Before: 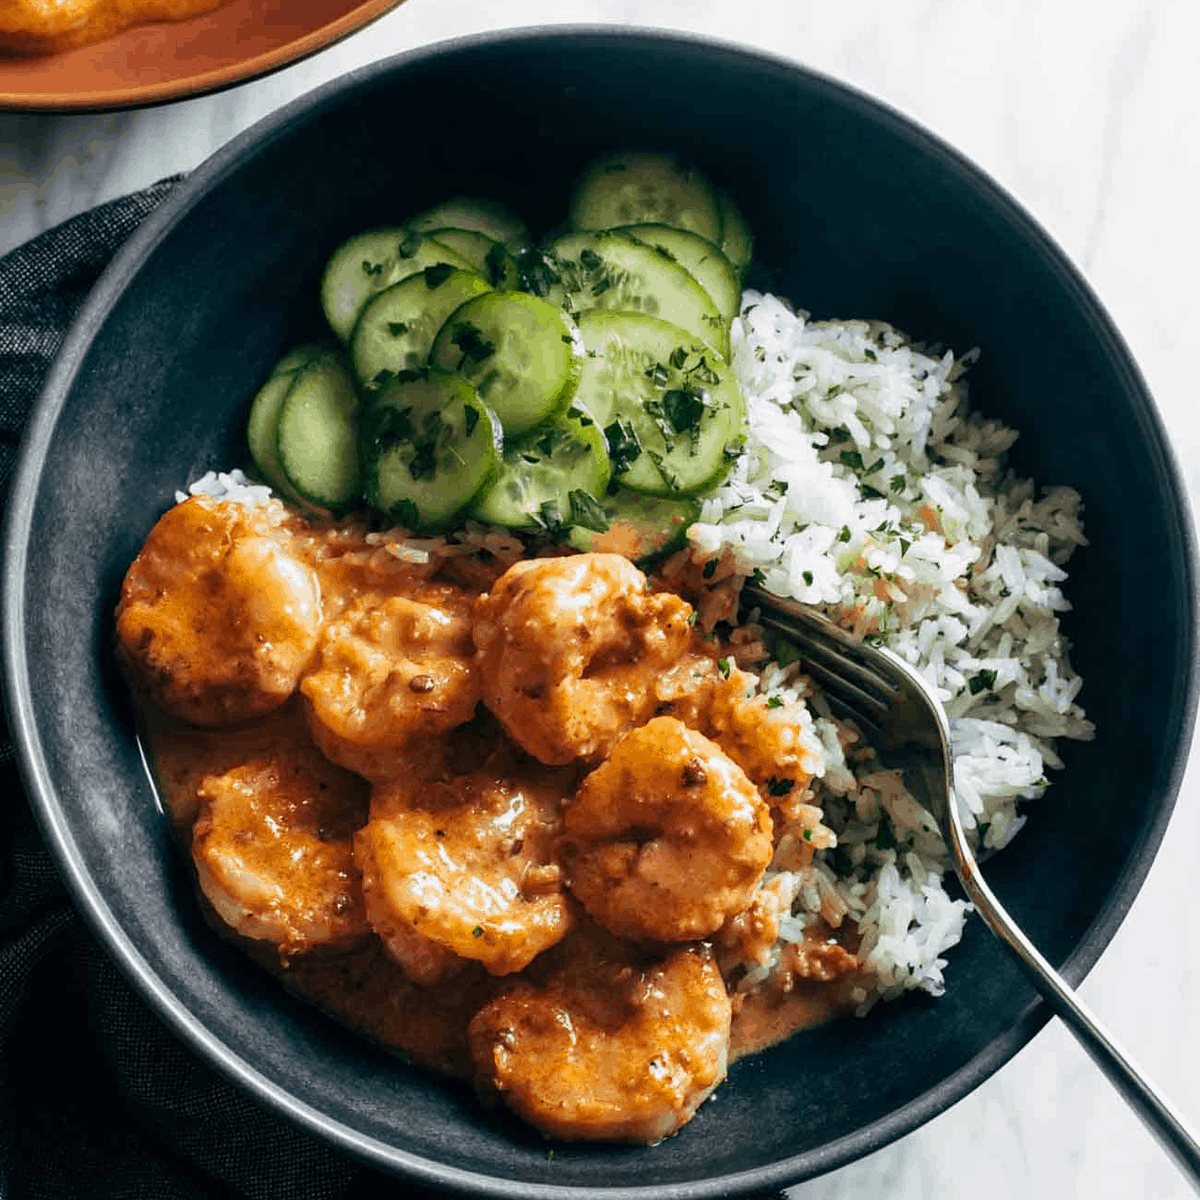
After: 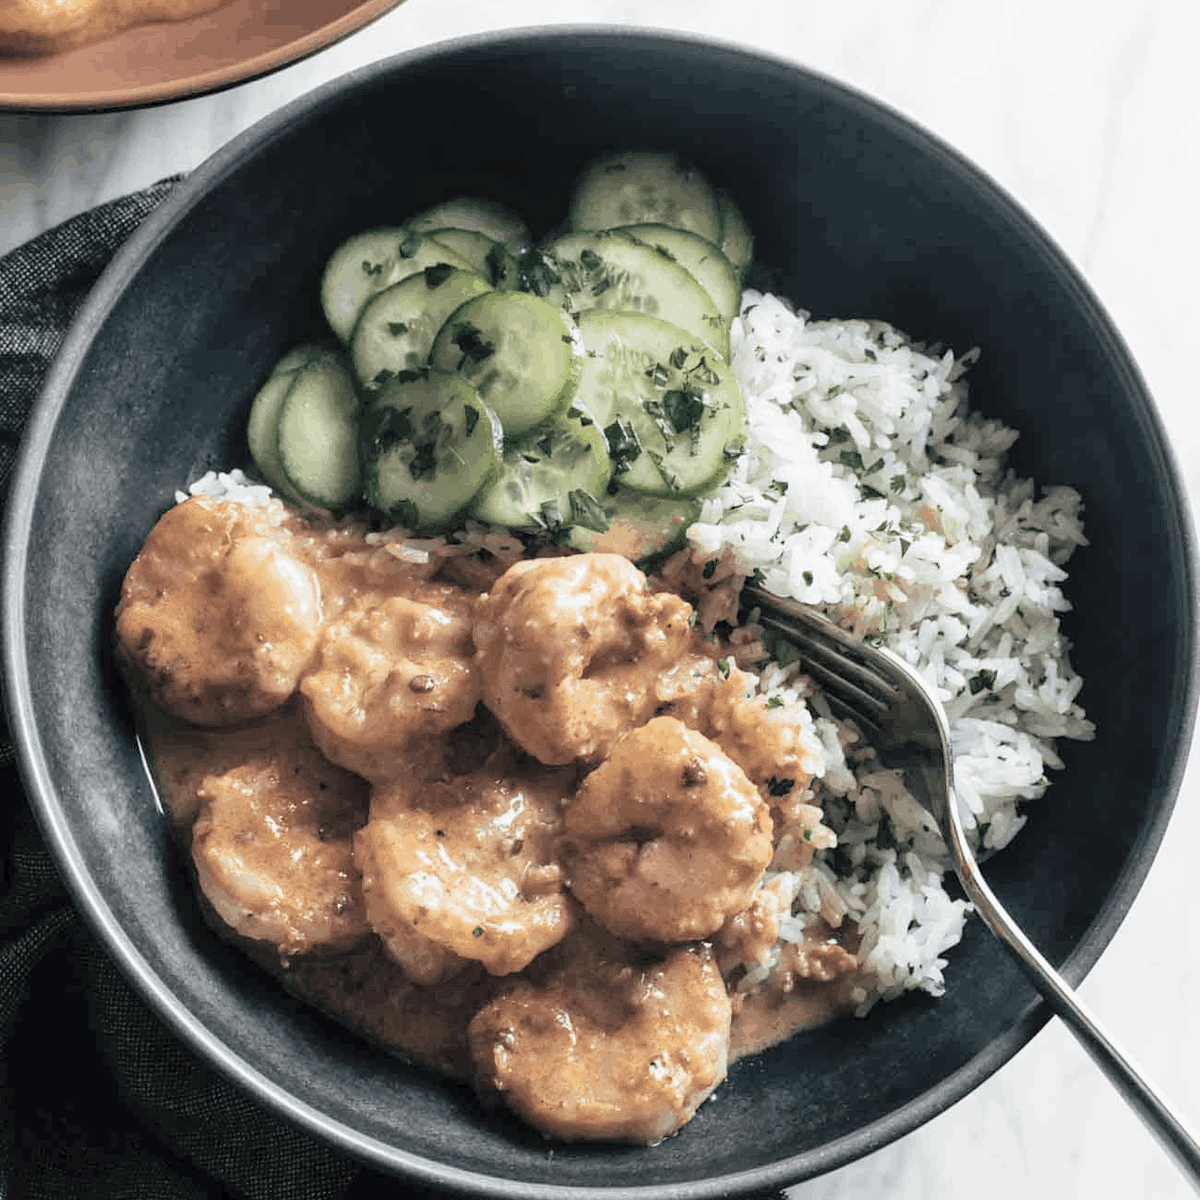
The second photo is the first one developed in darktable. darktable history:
contrast brightness saturation: brightness 0.188, saturation -0.507
